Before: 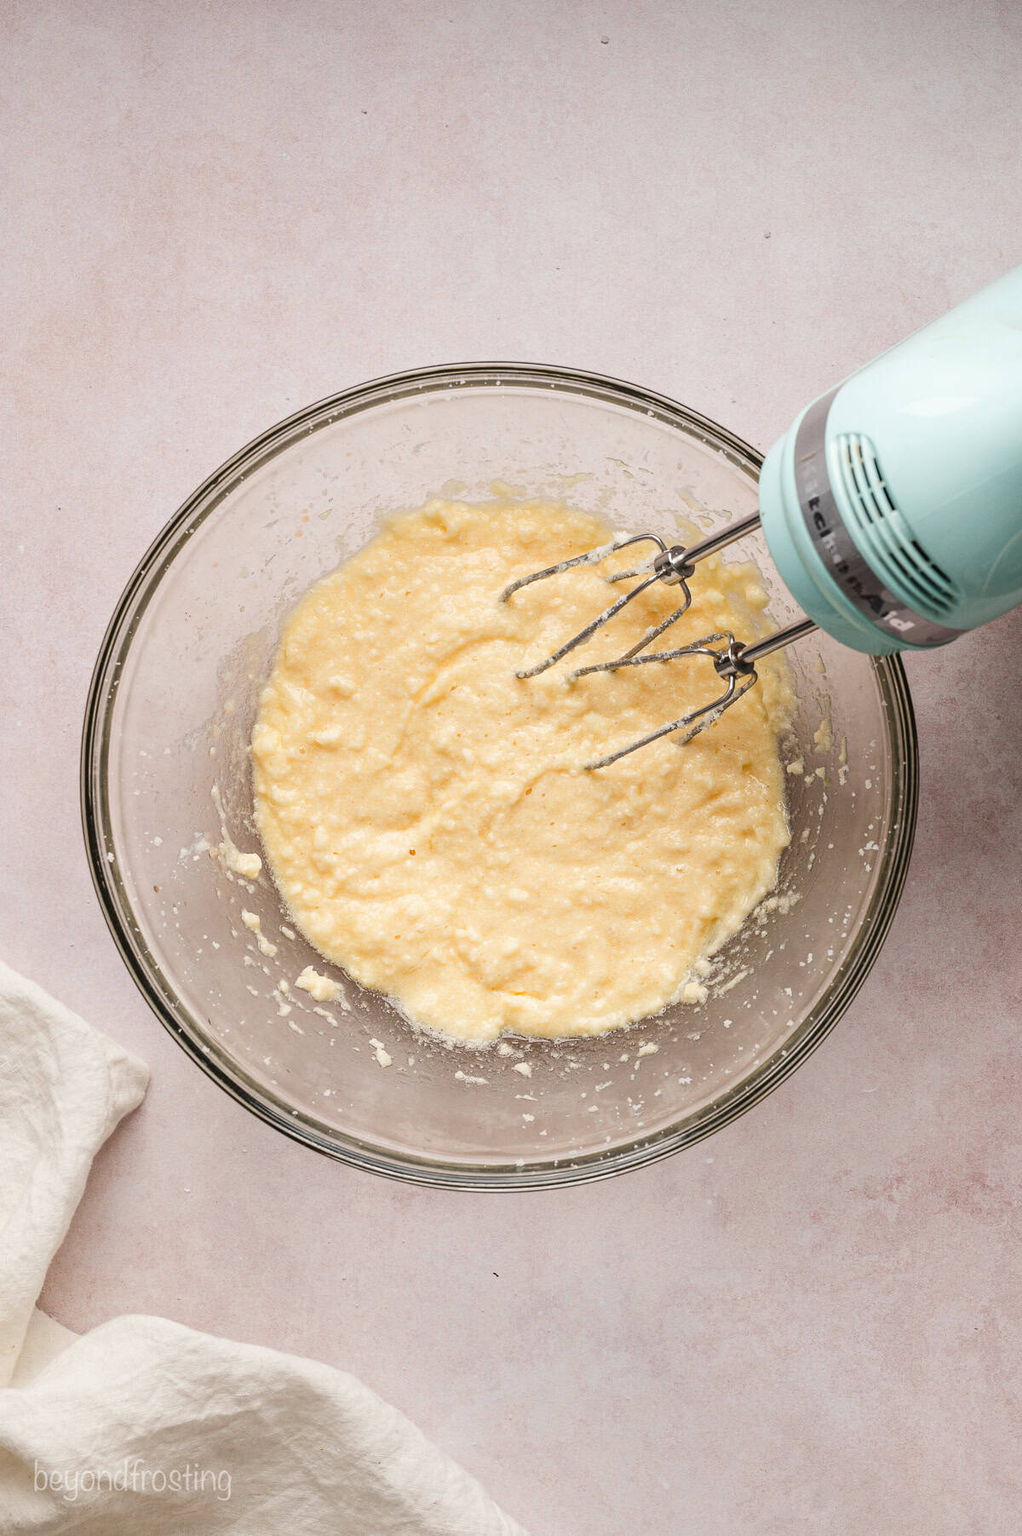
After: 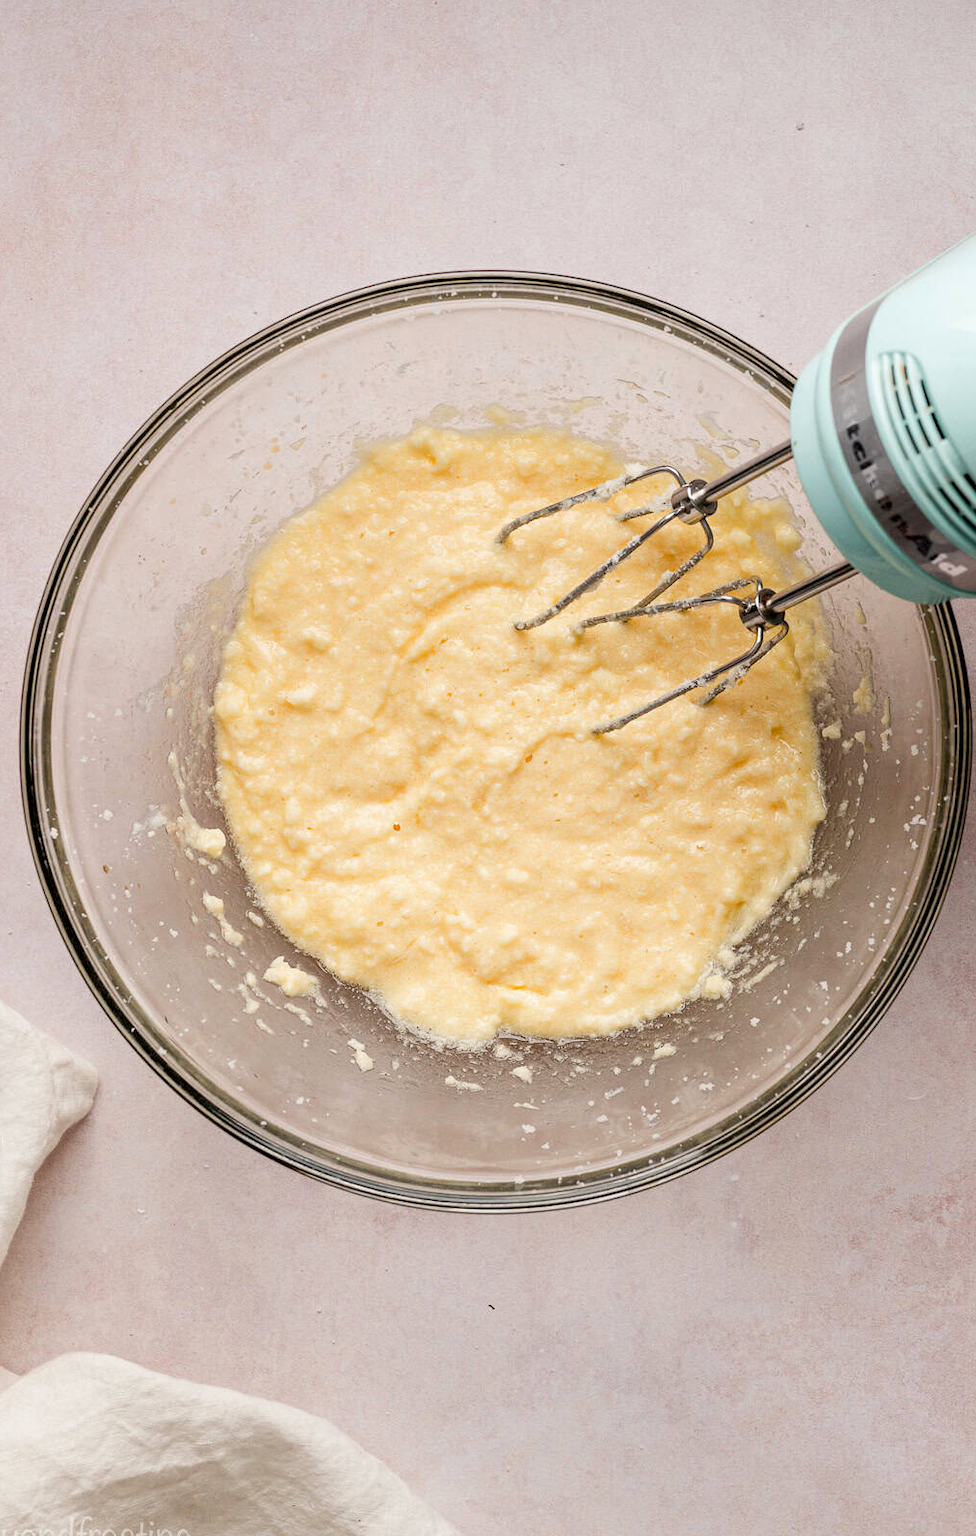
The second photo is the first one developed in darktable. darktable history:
color balance rgb: power › hue 308.22°, global offset › luminance -1.024%, perceptual saturation grading › global saturation 4.773%
crop: left 6.213%, top 8.073%, right 9.538%, bottom 3.819%
